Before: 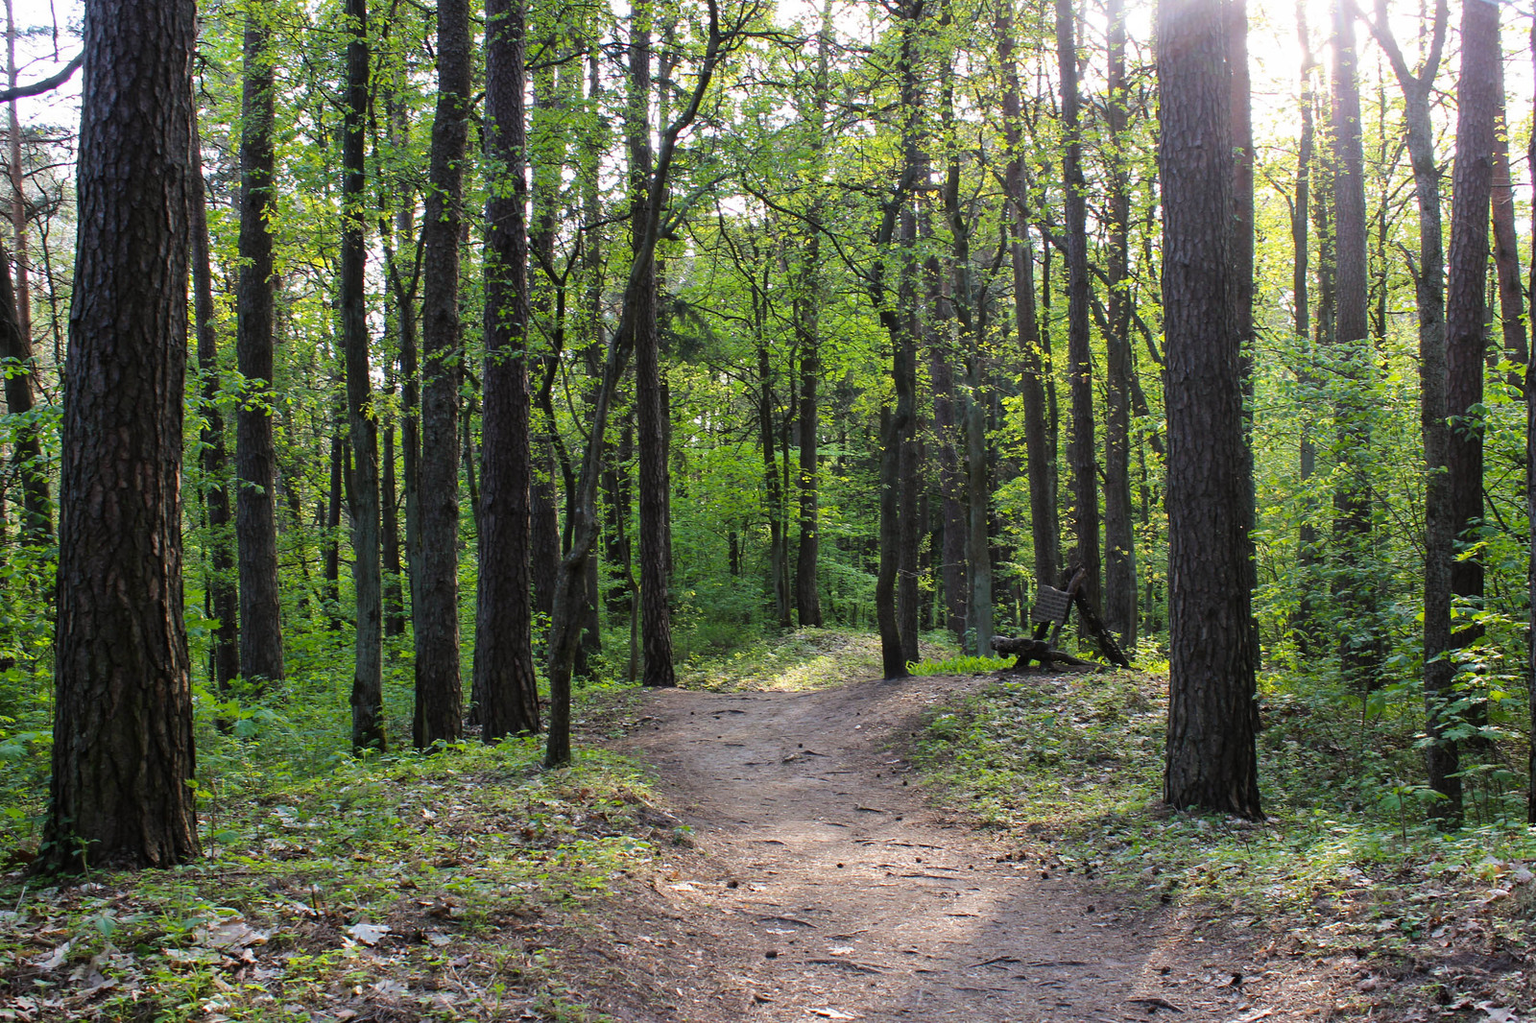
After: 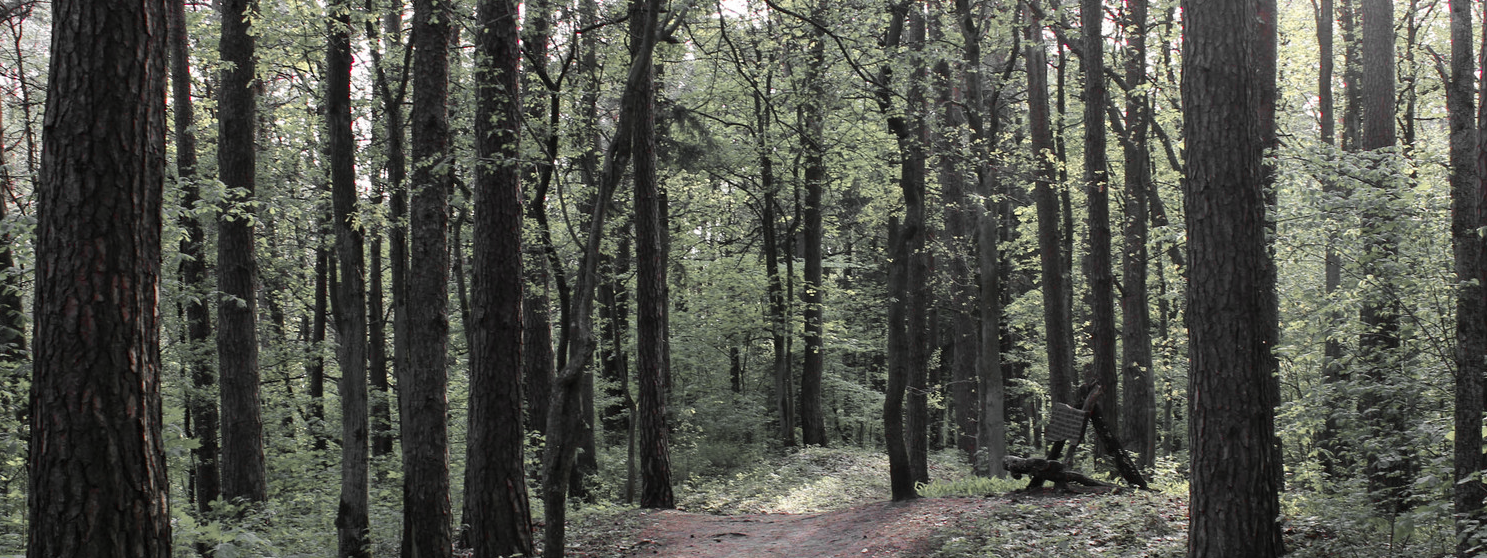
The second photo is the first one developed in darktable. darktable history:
color zones: curves: ch1 [(0, 0.831) (0.08, 0.771) (0.157, 0.268) (0.241, 0.207) (0.562, -0.005) (0.714, -0.013) (0.876, 0.01) (1, 0.831)]
crop: left 1.814%, top 19.456%, right 5.242%, bottom 28.152%
